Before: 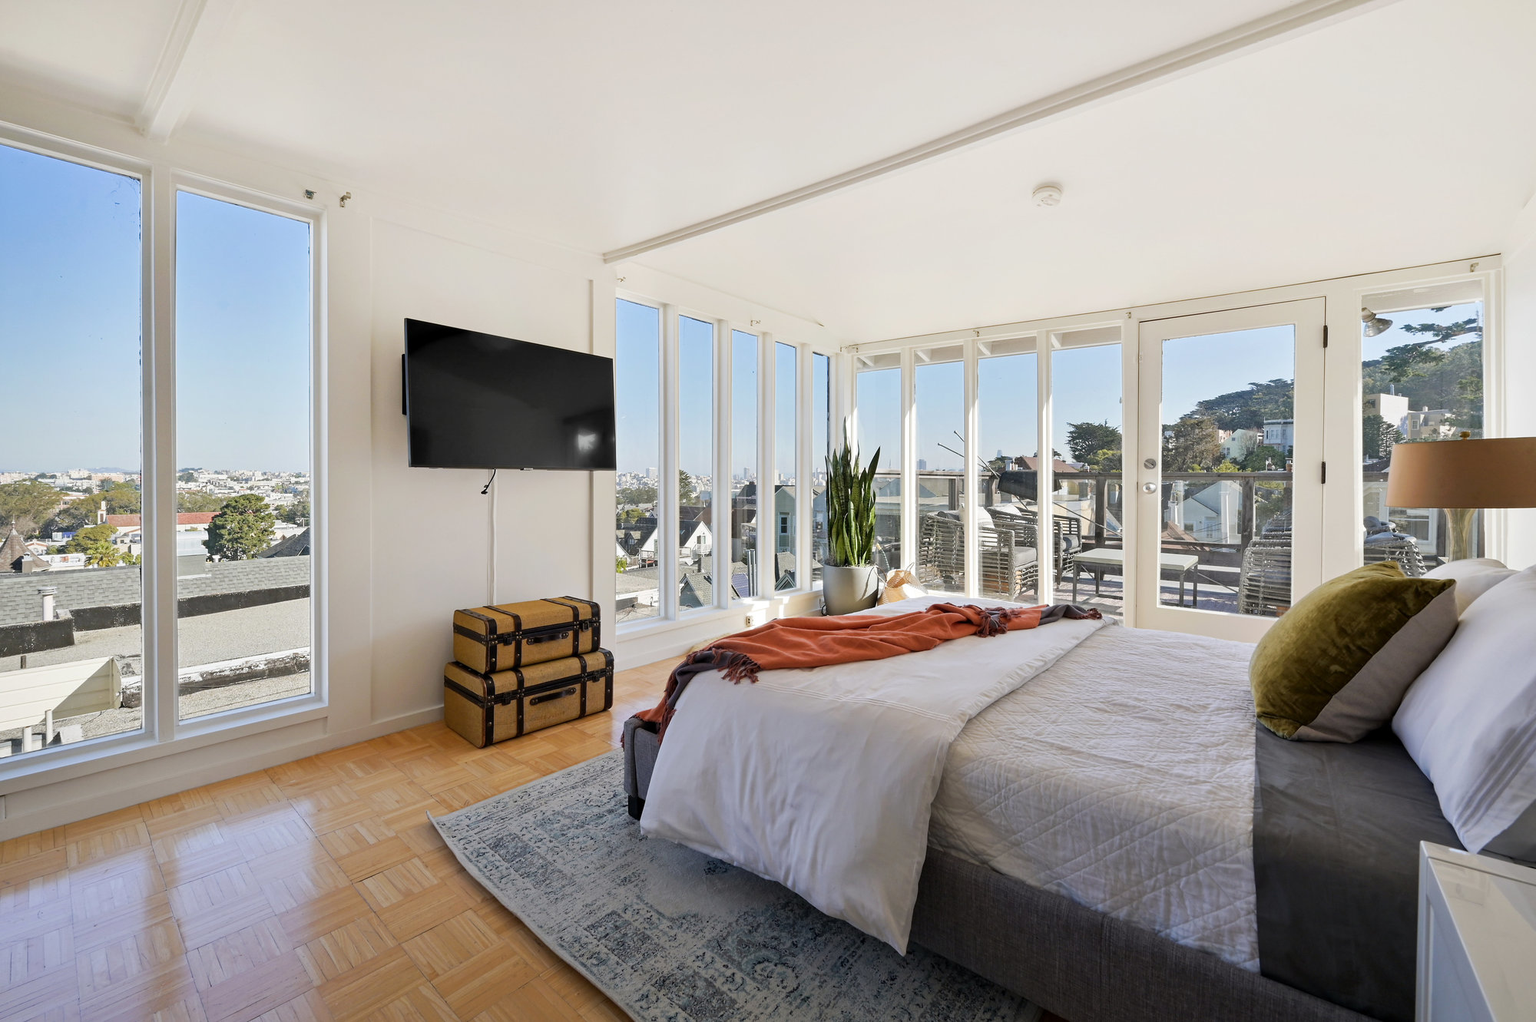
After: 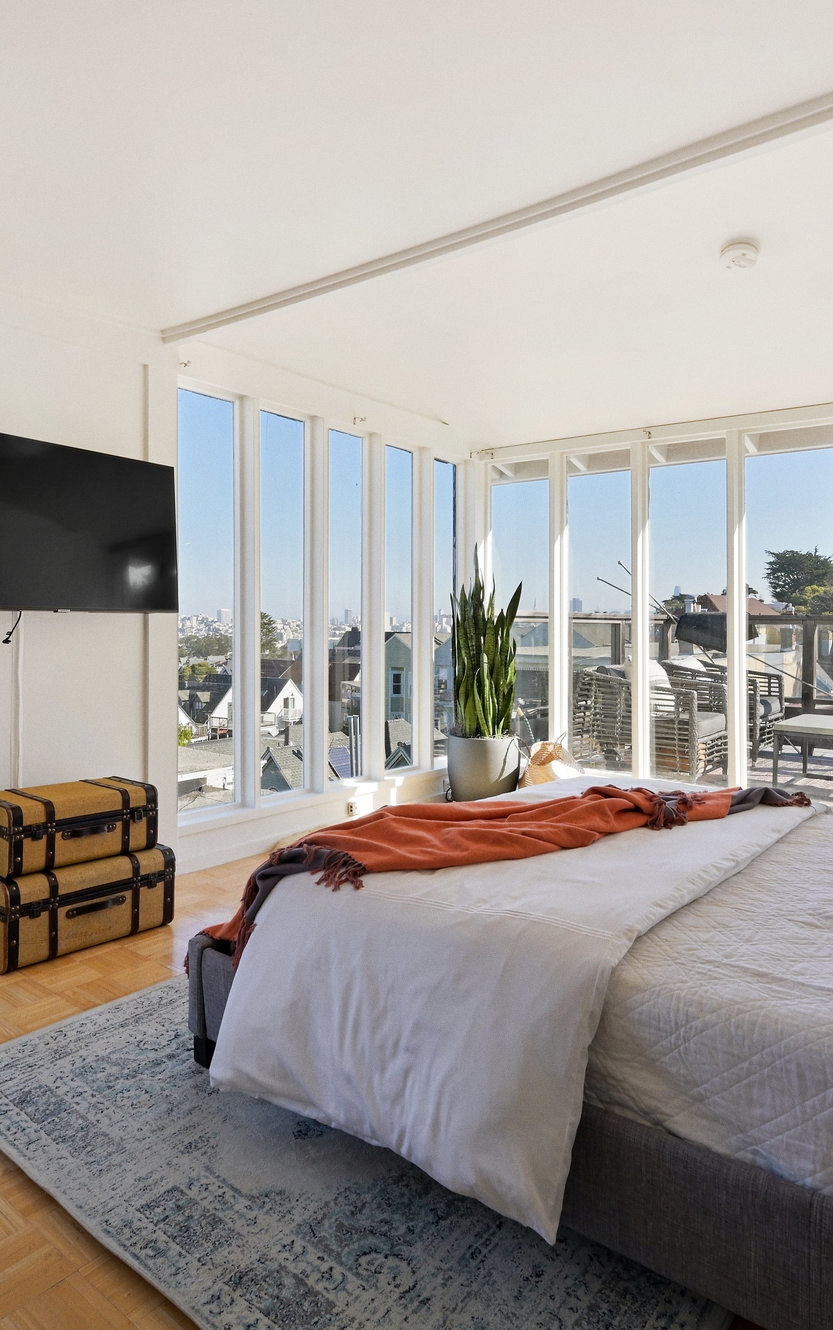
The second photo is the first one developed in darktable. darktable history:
vibrance: on, module defaults
grain: coarseness 0.09 ISO, strength 10%
crop: left 31.229%, right 27.105%
